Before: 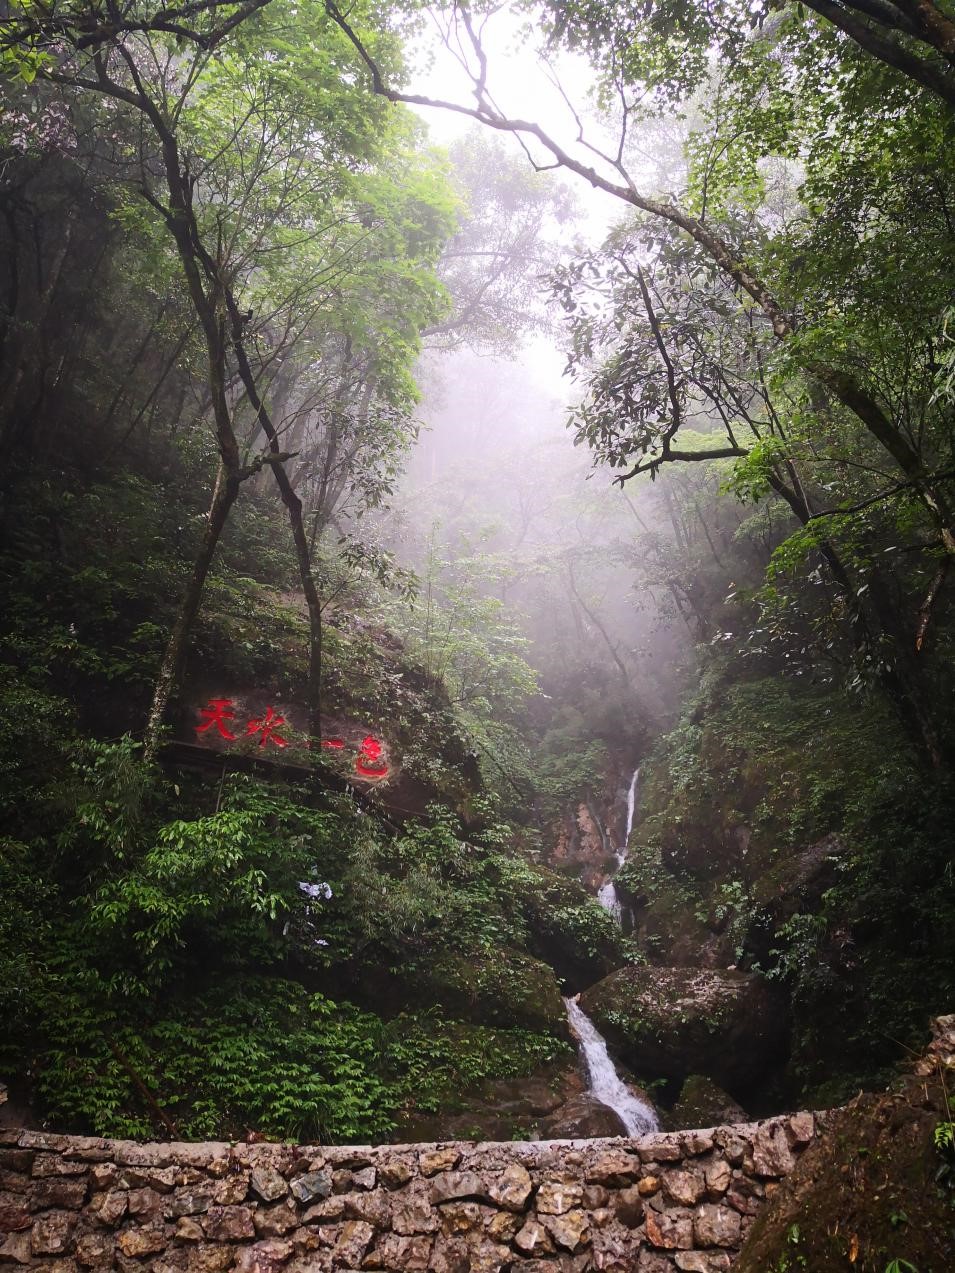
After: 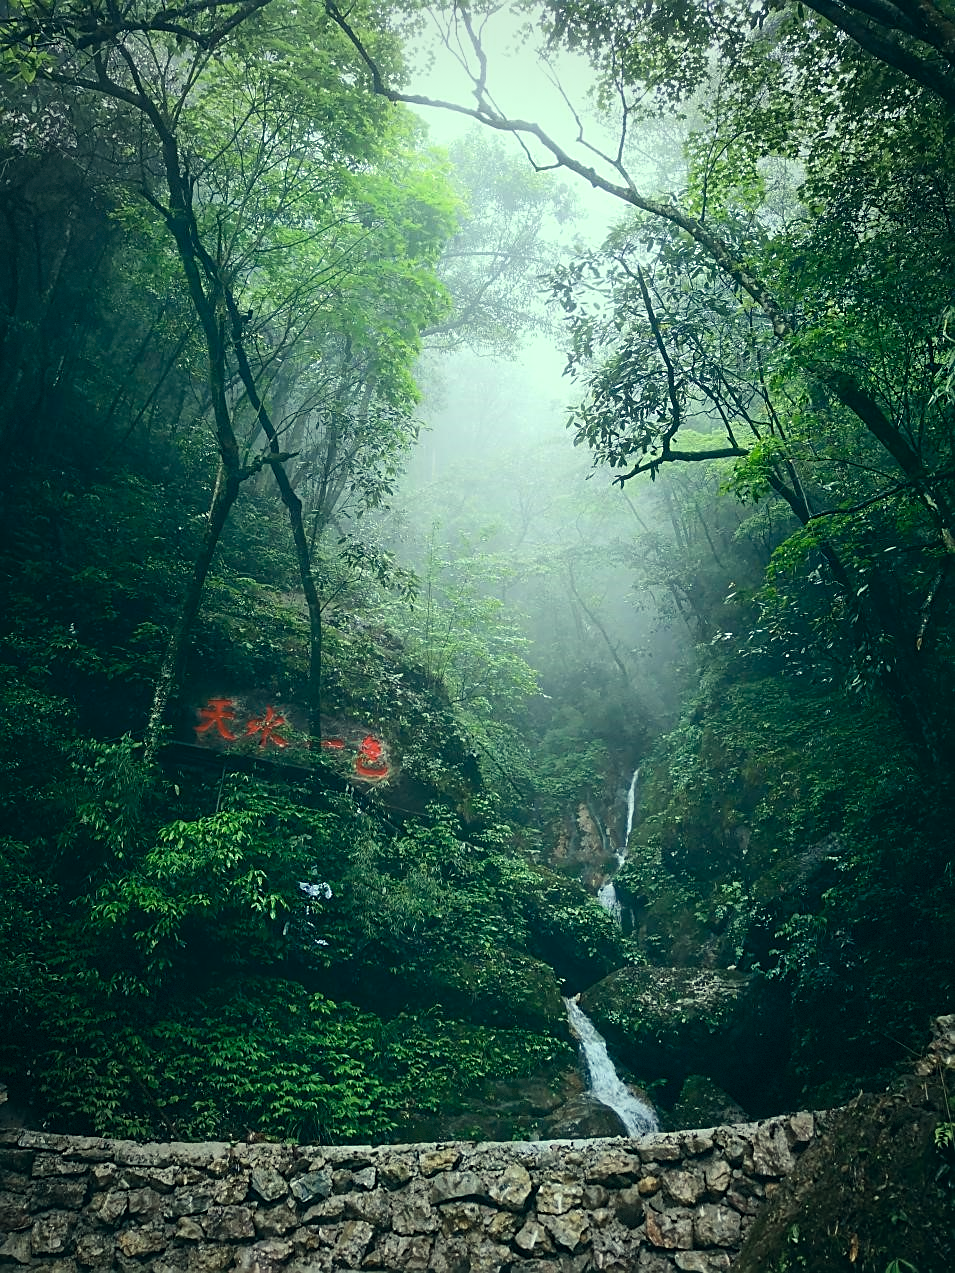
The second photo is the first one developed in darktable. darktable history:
color correction: highlights a* -20.08, highlights b* 9.8, shadows a* -20.4, shadows b* -10.76
vignetting: fall-off start 91%, fall-off radius 39.39%, brightness -0.182, saturation -0.3, width/height ratio 1.219, shape 1.3, dithering 8-bit output, unbound false
sharpen: on, module defaults
